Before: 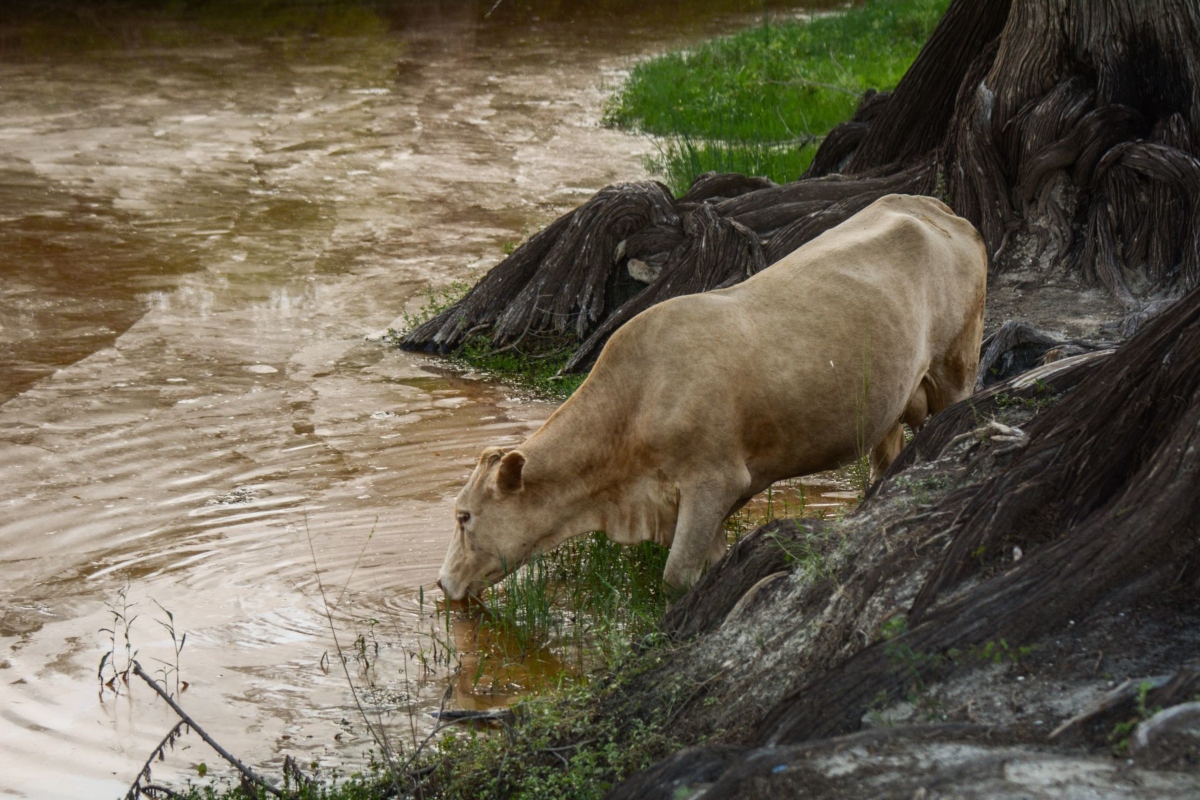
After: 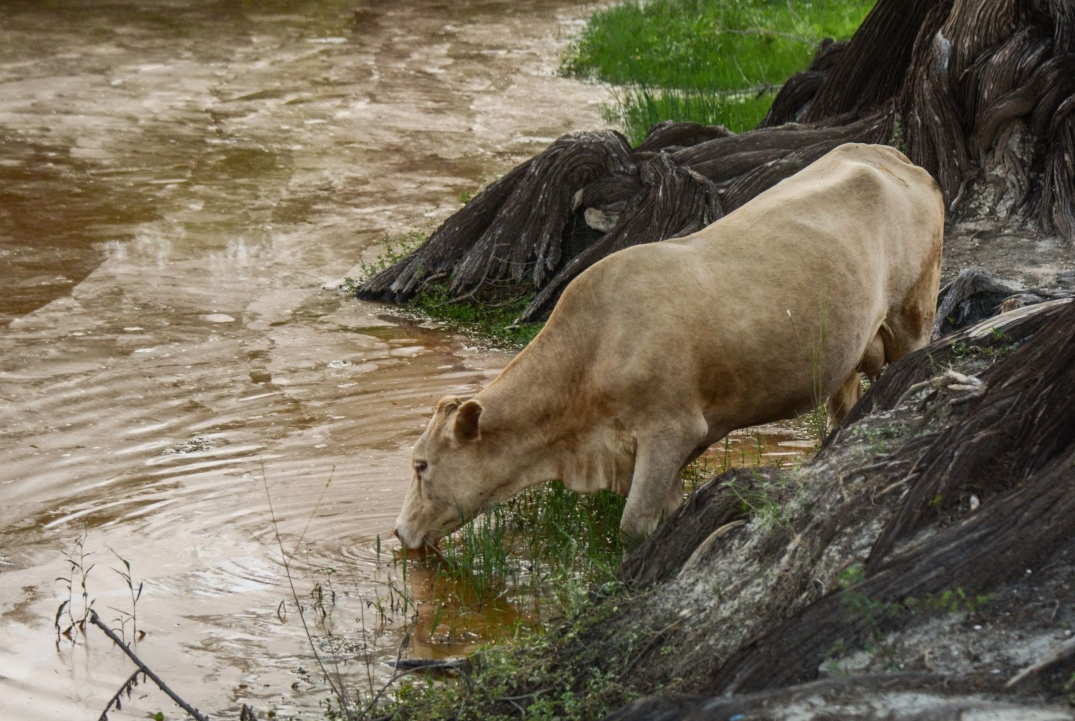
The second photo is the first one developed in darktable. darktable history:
tone equalizer: edges refinement/feathering 500, mask exposure compensation -1.57 EV, preserve details no
crop: left 3.61%, top 6.466%, right 6.744%, bottom 3.341%
shadows and highlights: radius 265.13, soften with gaussian
